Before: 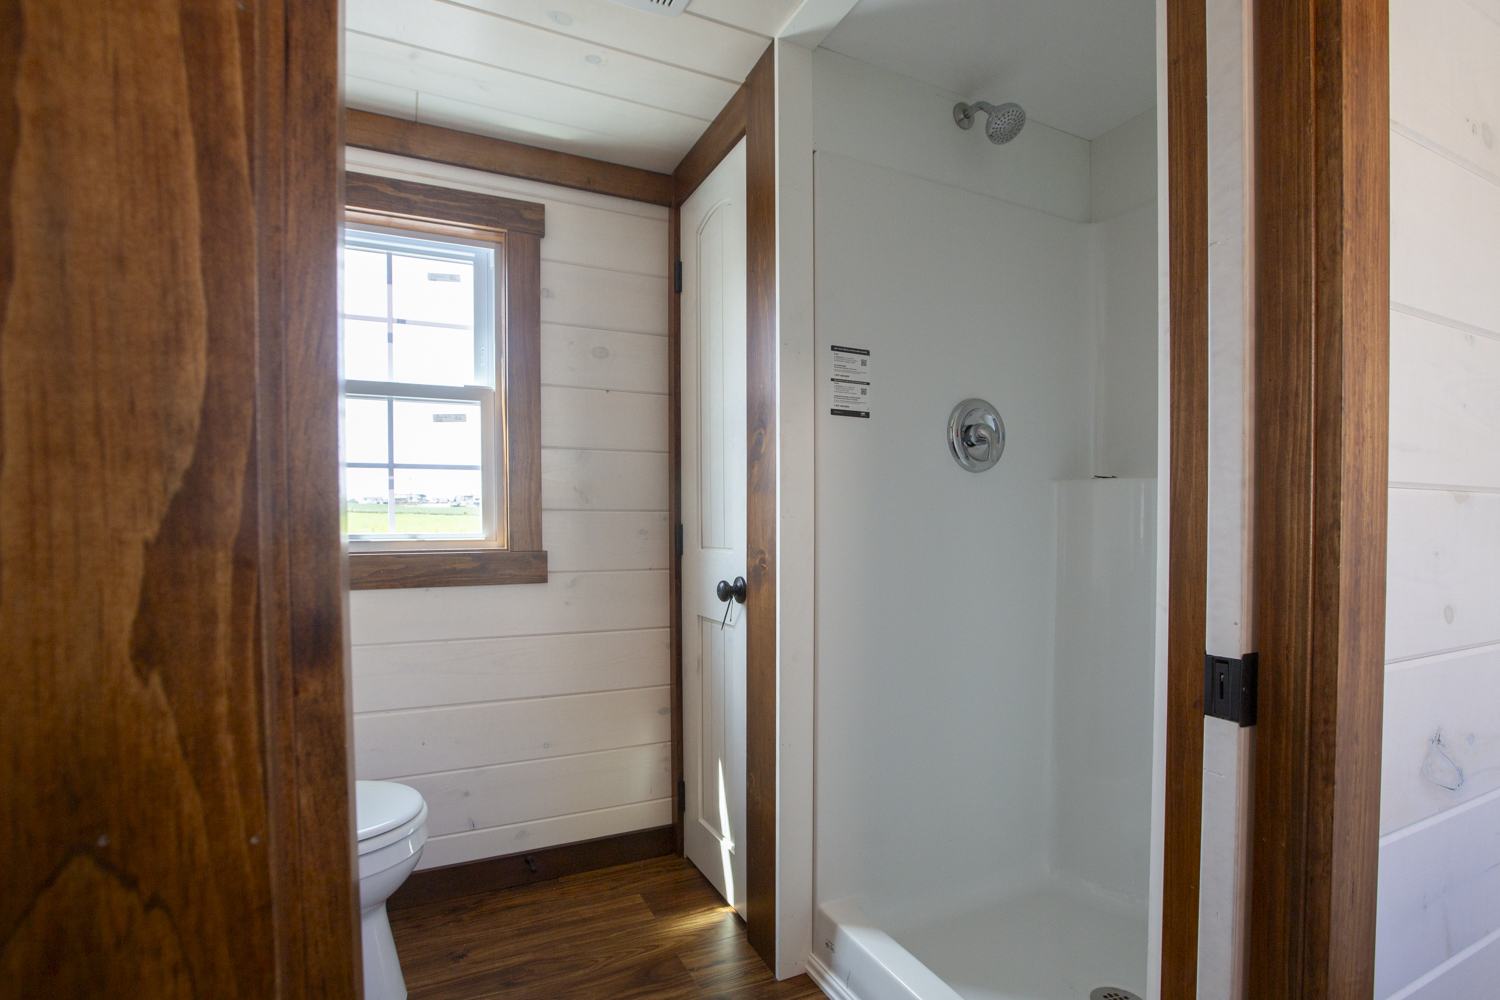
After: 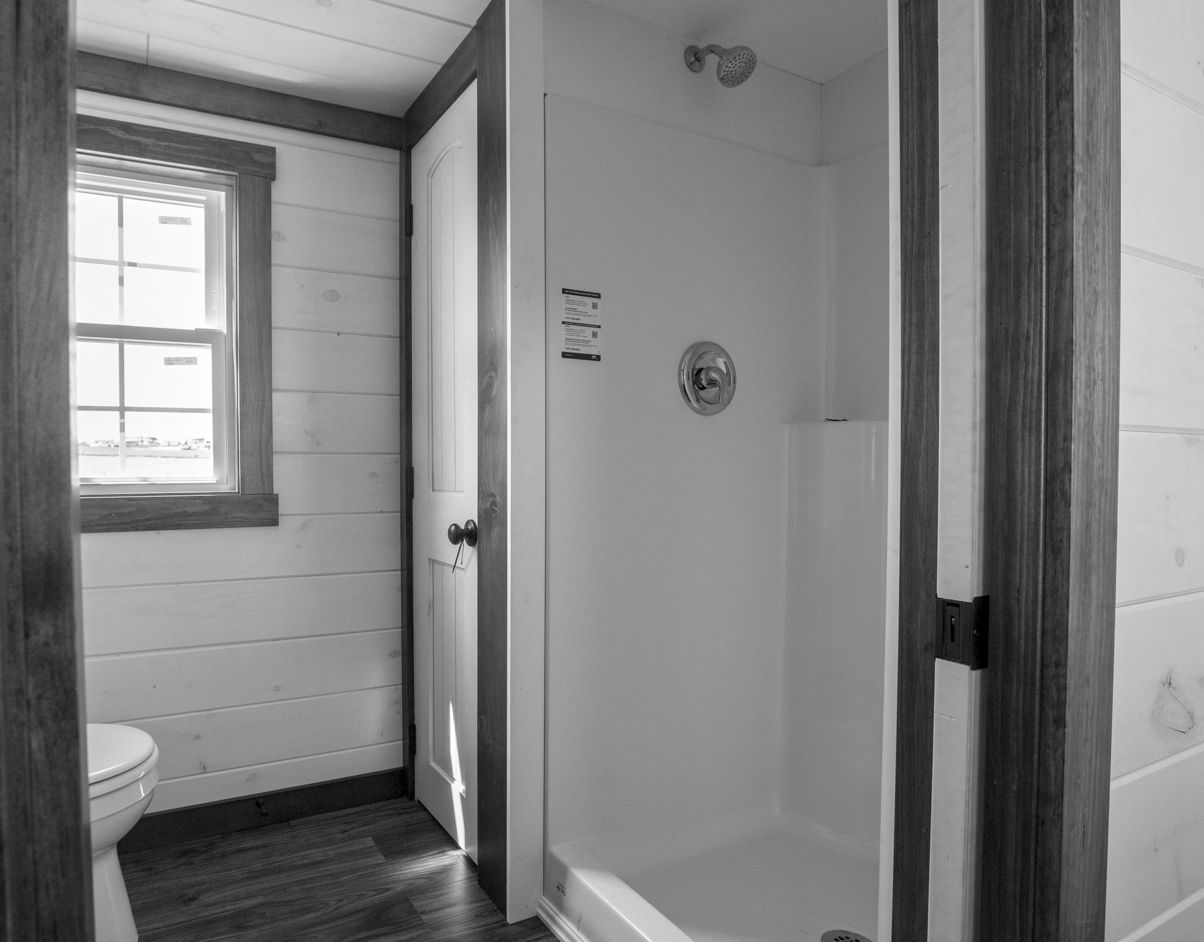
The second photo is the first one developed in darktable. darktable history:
white balance: red 0.967, blue 1.119, emerald 0.756
monochrome: a 32, b 64, size 2.3
crop and rotate: left 17.959%, top 5.771%, right 1.742%
local contrast: on, module defaults
